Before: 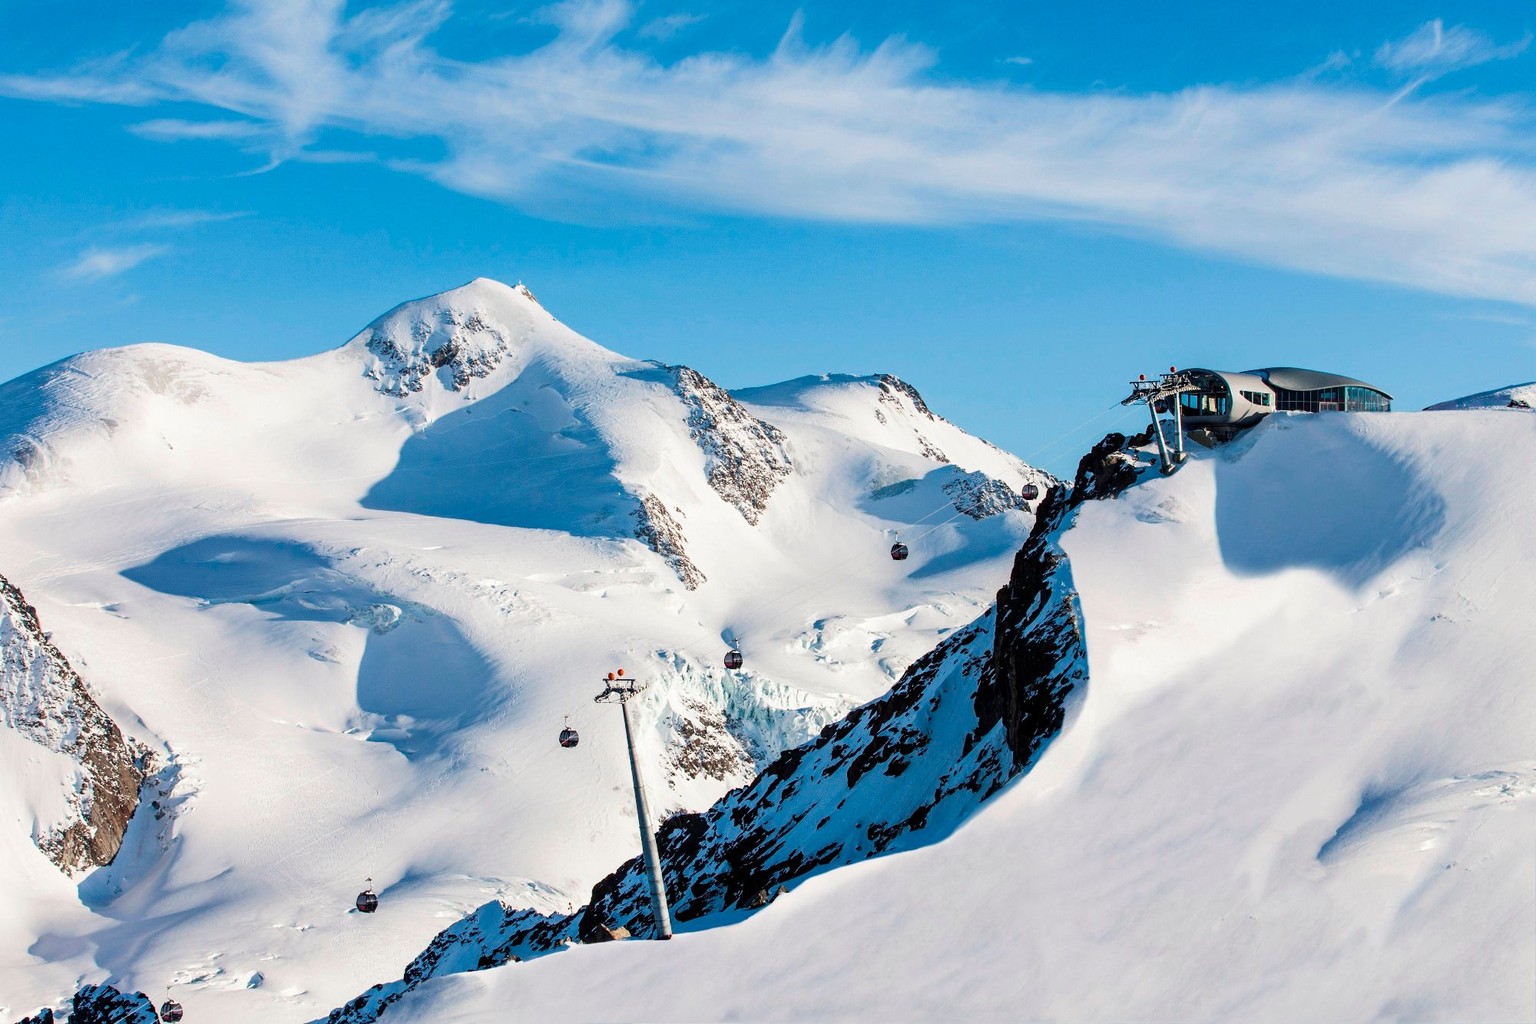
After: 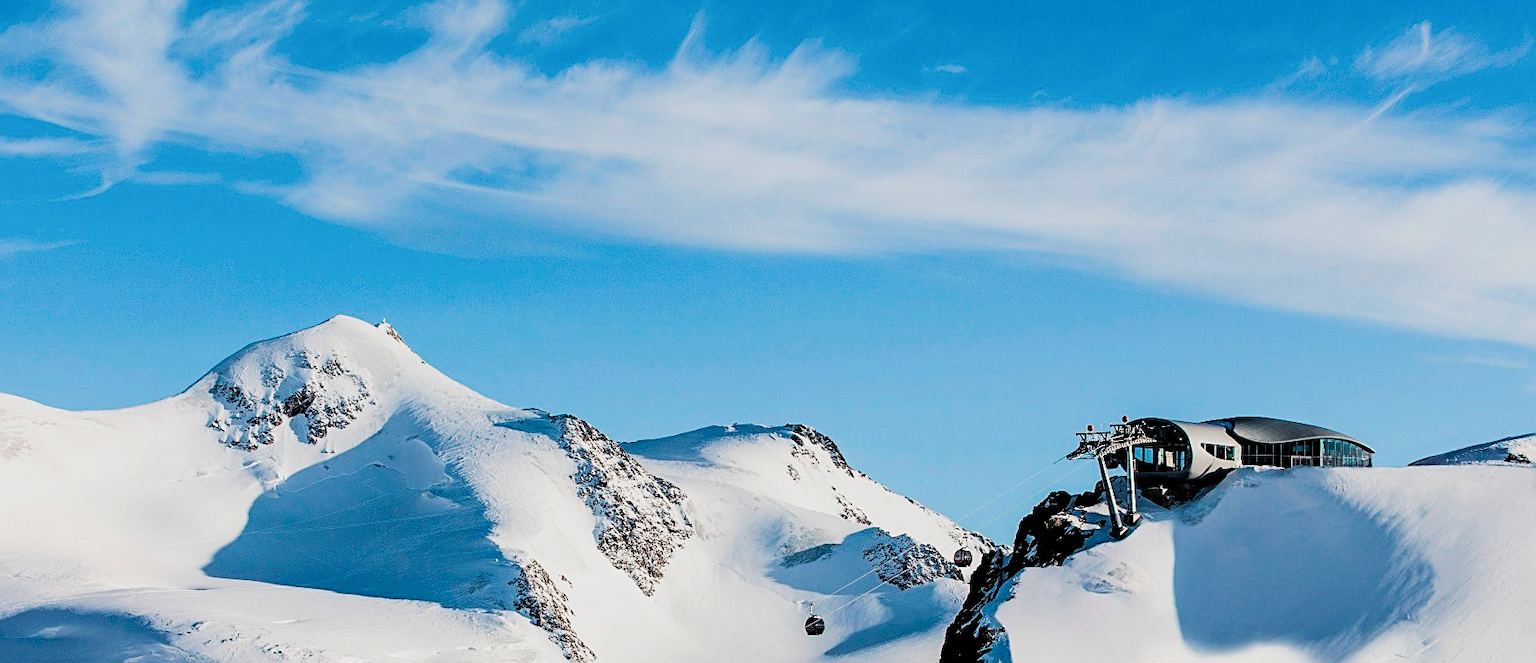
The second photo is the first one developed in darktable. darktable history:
filmic rgb: black relative exposure -5 EV, white relative exposure 3.5 EV, hardness 3.19, contrast 1.3, highlights saturation mix -50%
crop and rotate: left 11.812%, bottom 42.776%
sharpen: on, module defaults
